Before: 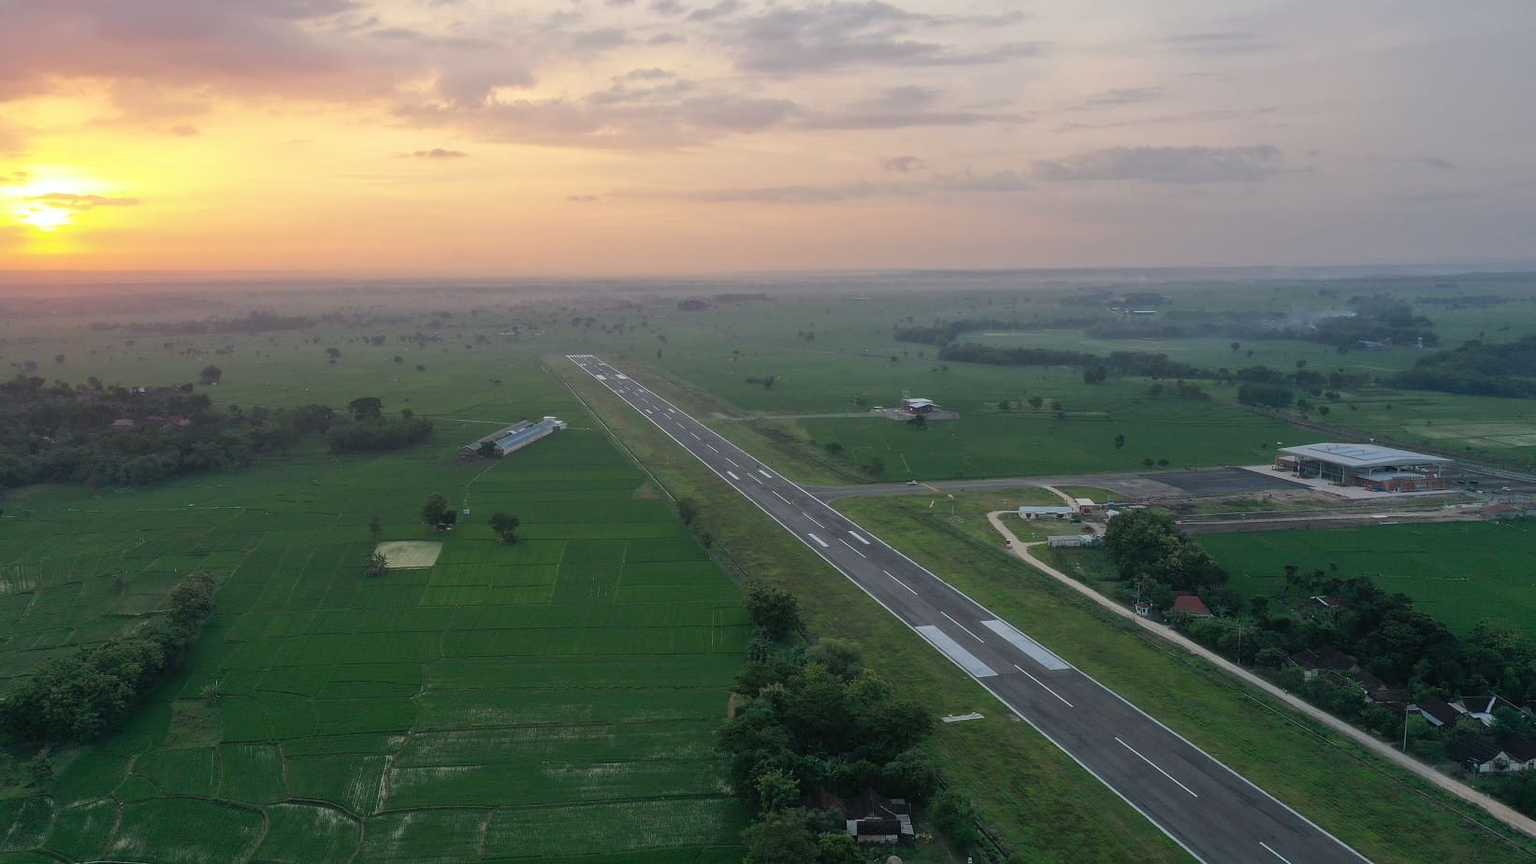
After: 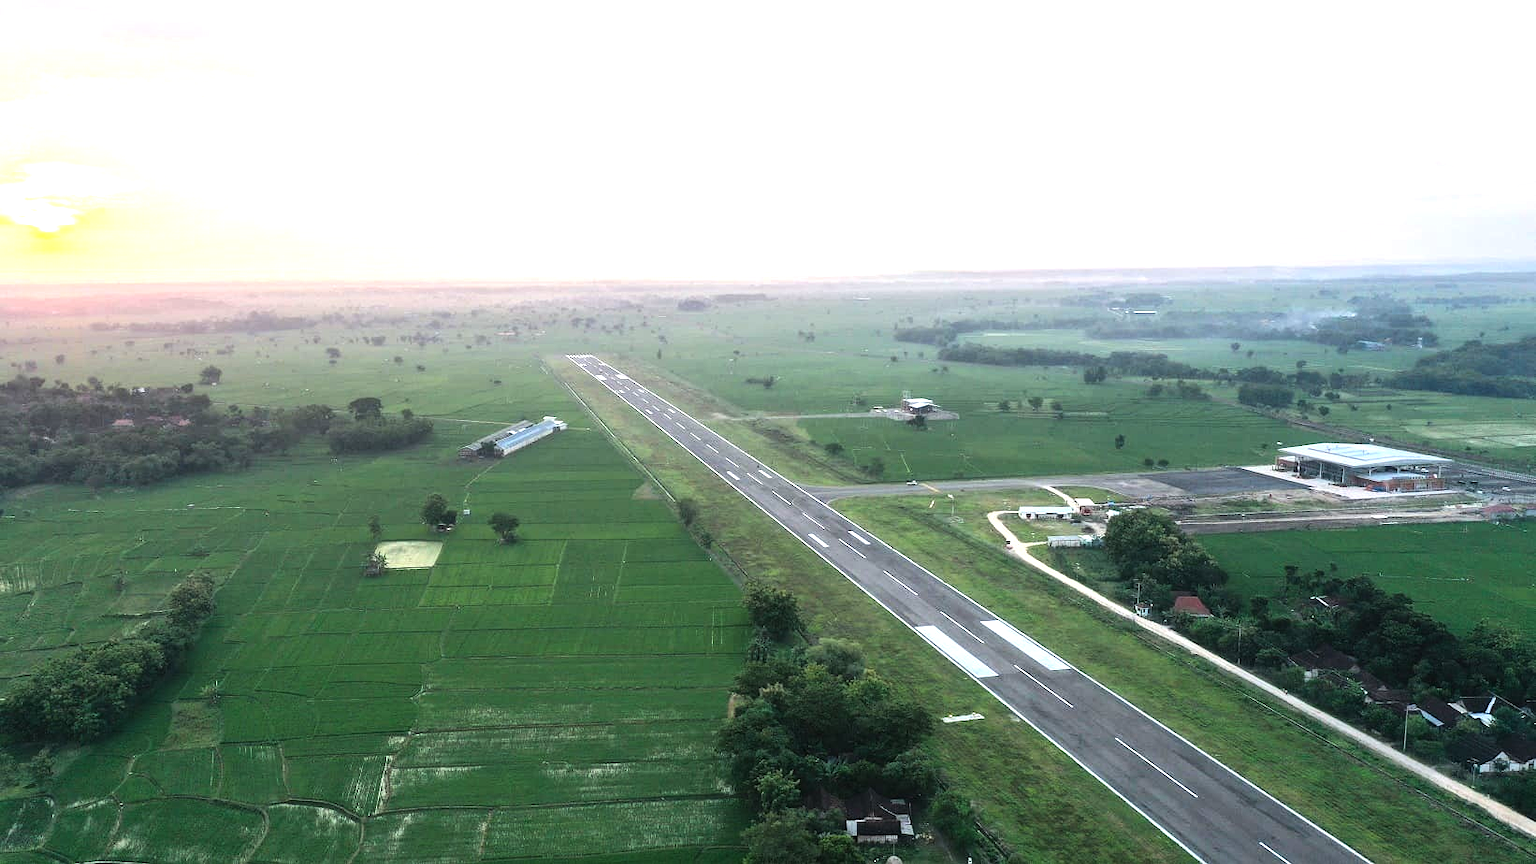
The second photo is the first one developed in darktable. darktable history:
tone equalizer: -8 EV -0.75 EV, -7 EV -0.7 EV, -6 EV -0.6 EV, -5 EV -0.4 EV, -3 EV 0.4 EV, -2 EV 0.6 EV, -1 EV 0.7 EV, +0 EV 0.75 EV, edges refinement/feathering 500, mask exposure compensation -1.57 EV, preserve details no
exposure: black level correction 0, exposure 1.2 EV, compensate exposure bias true, compensate highlight preservation false
